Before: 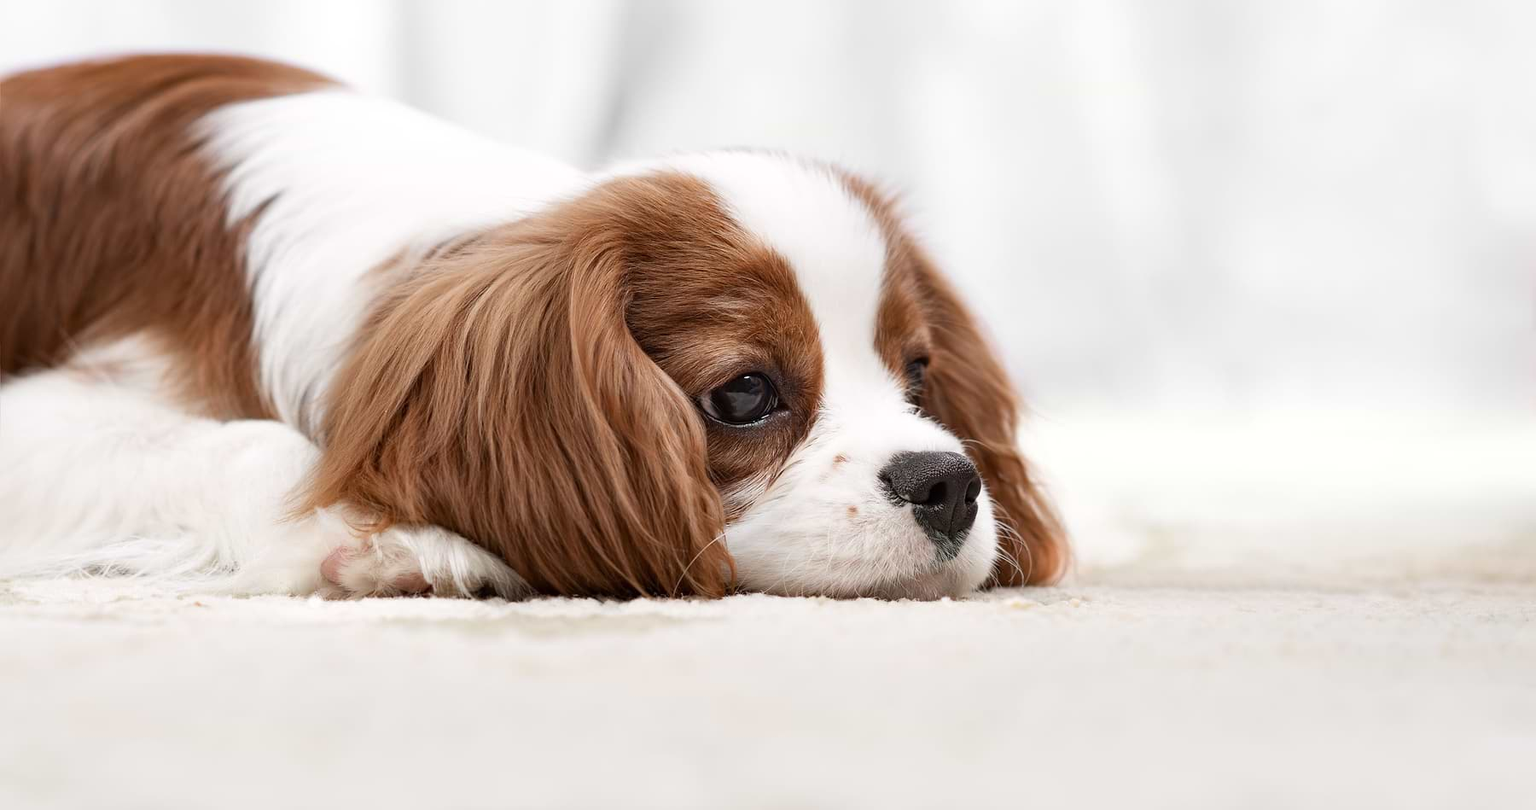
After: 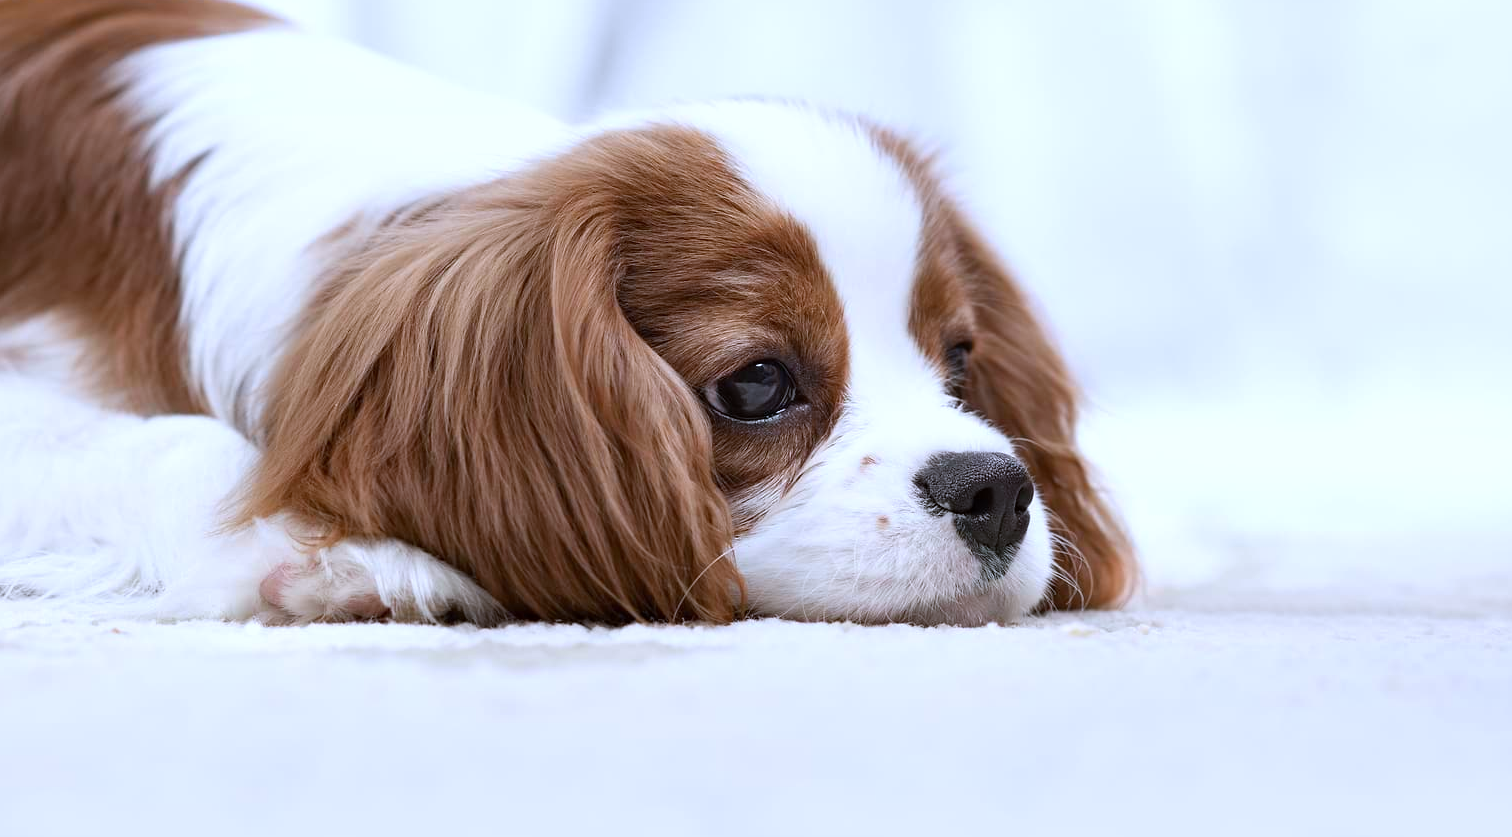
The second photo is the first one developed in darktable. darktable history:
crop: left 6.446%, top 8.188%, right 9.538%, bottom 3.548%
white balance: red 0.948, green 1.02, blue 1.176
